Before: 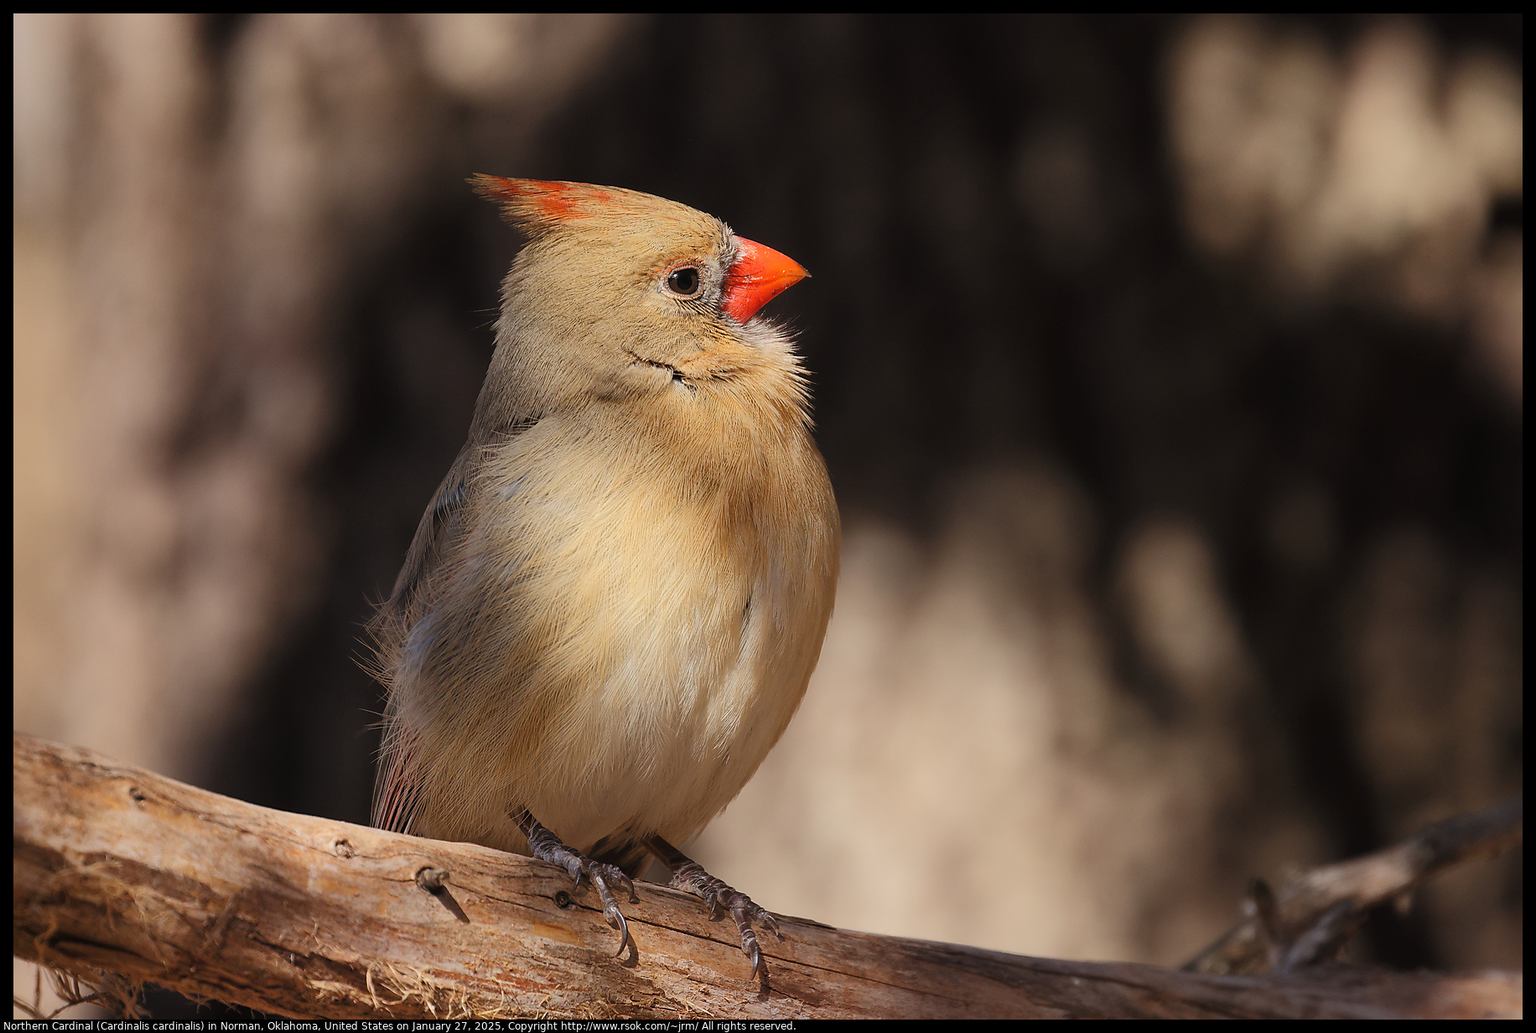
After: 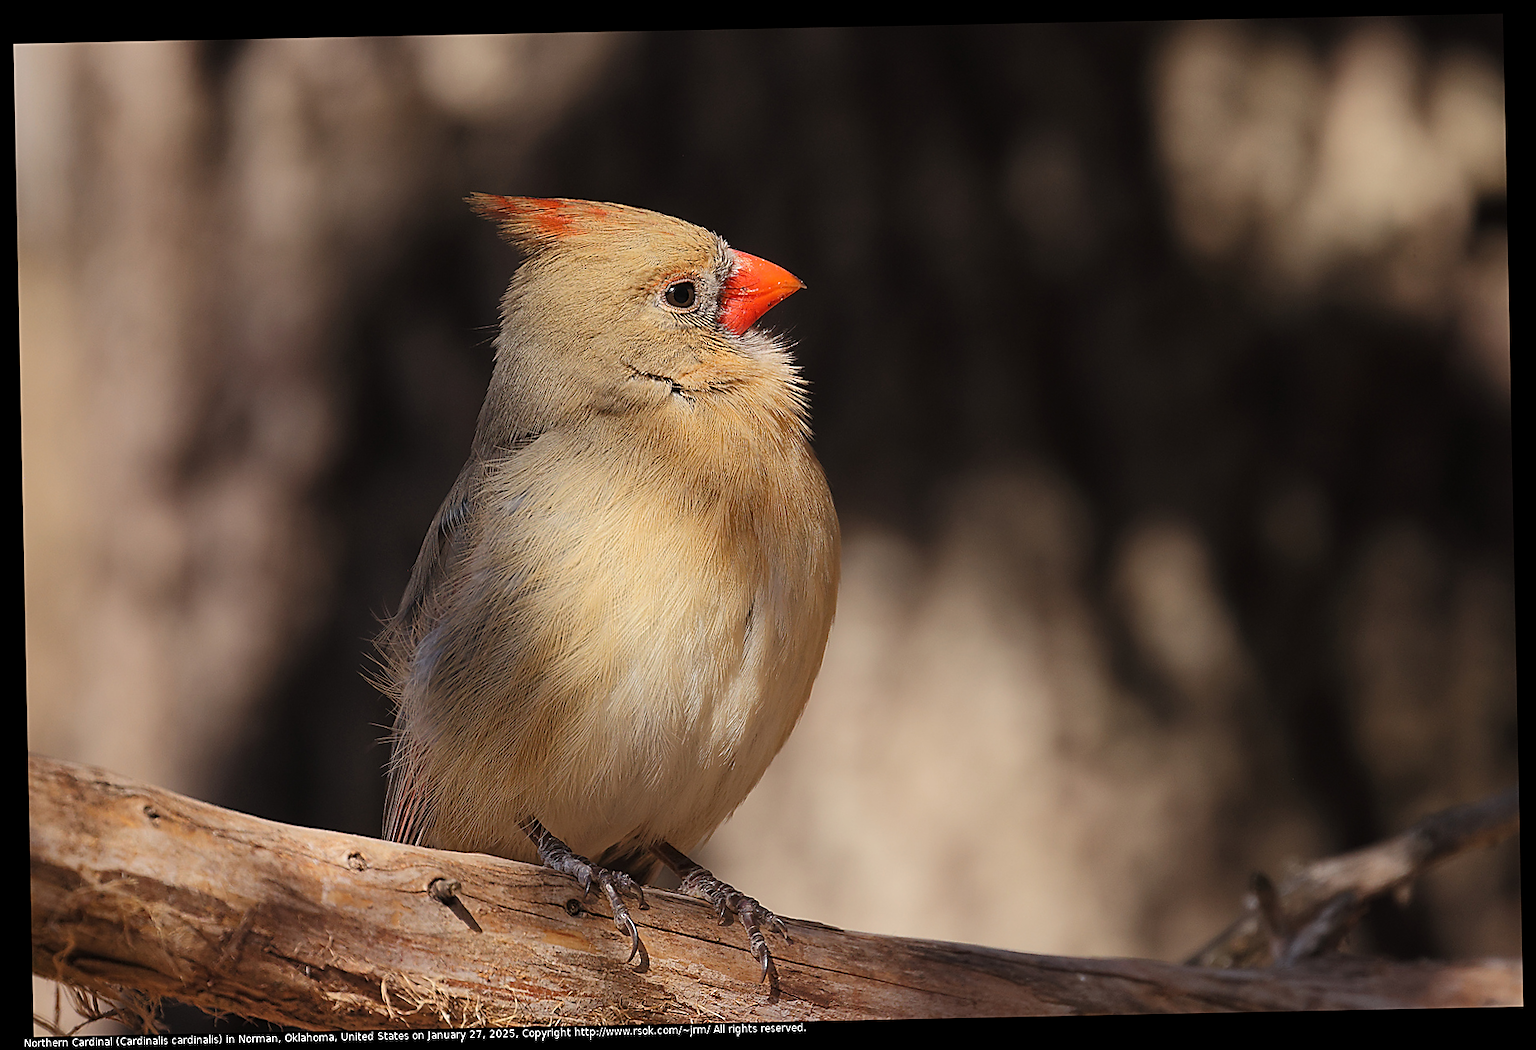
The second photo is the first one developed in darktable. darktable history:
sharpen: amount 0.55
rotate and perspective: rotation -1.17°, automatic cropping off
